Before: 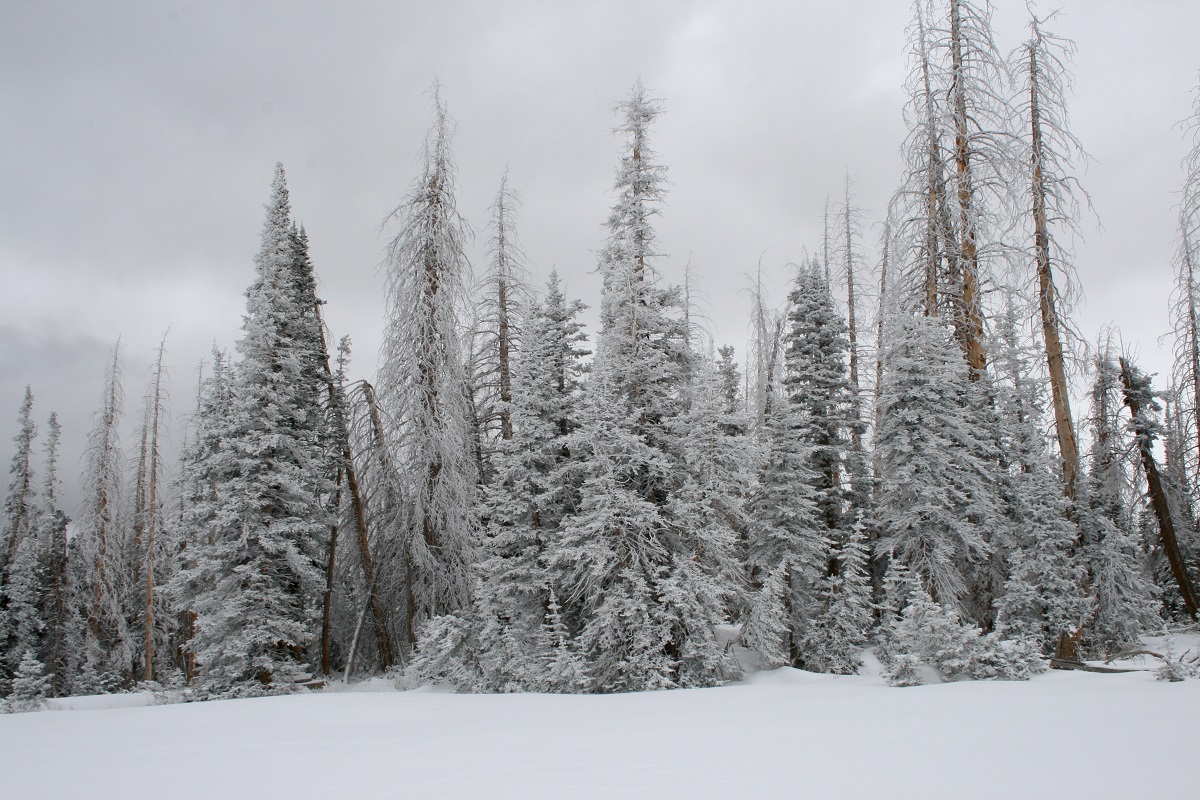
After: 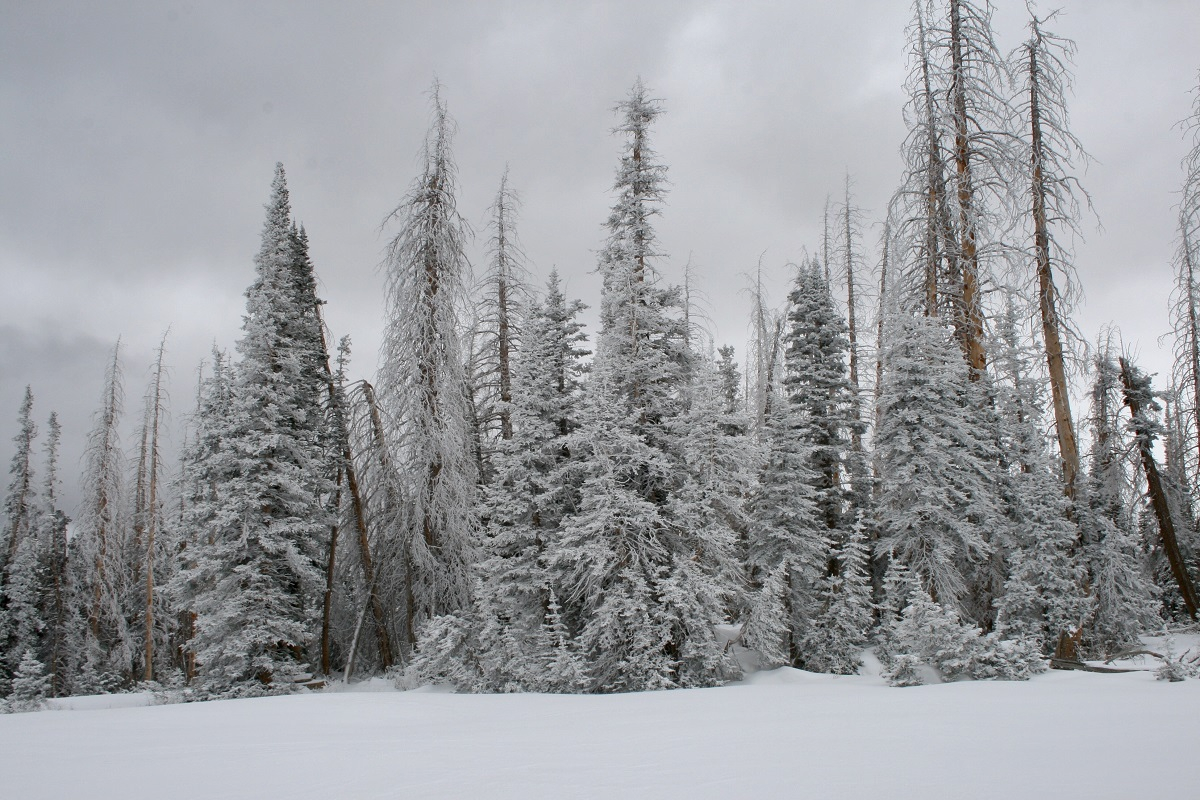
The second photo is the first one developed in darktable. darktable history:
color balance rgb: on, module defaults
shadows and highlights: shadows 32.83, highlights -47.7, soften with gaussian
